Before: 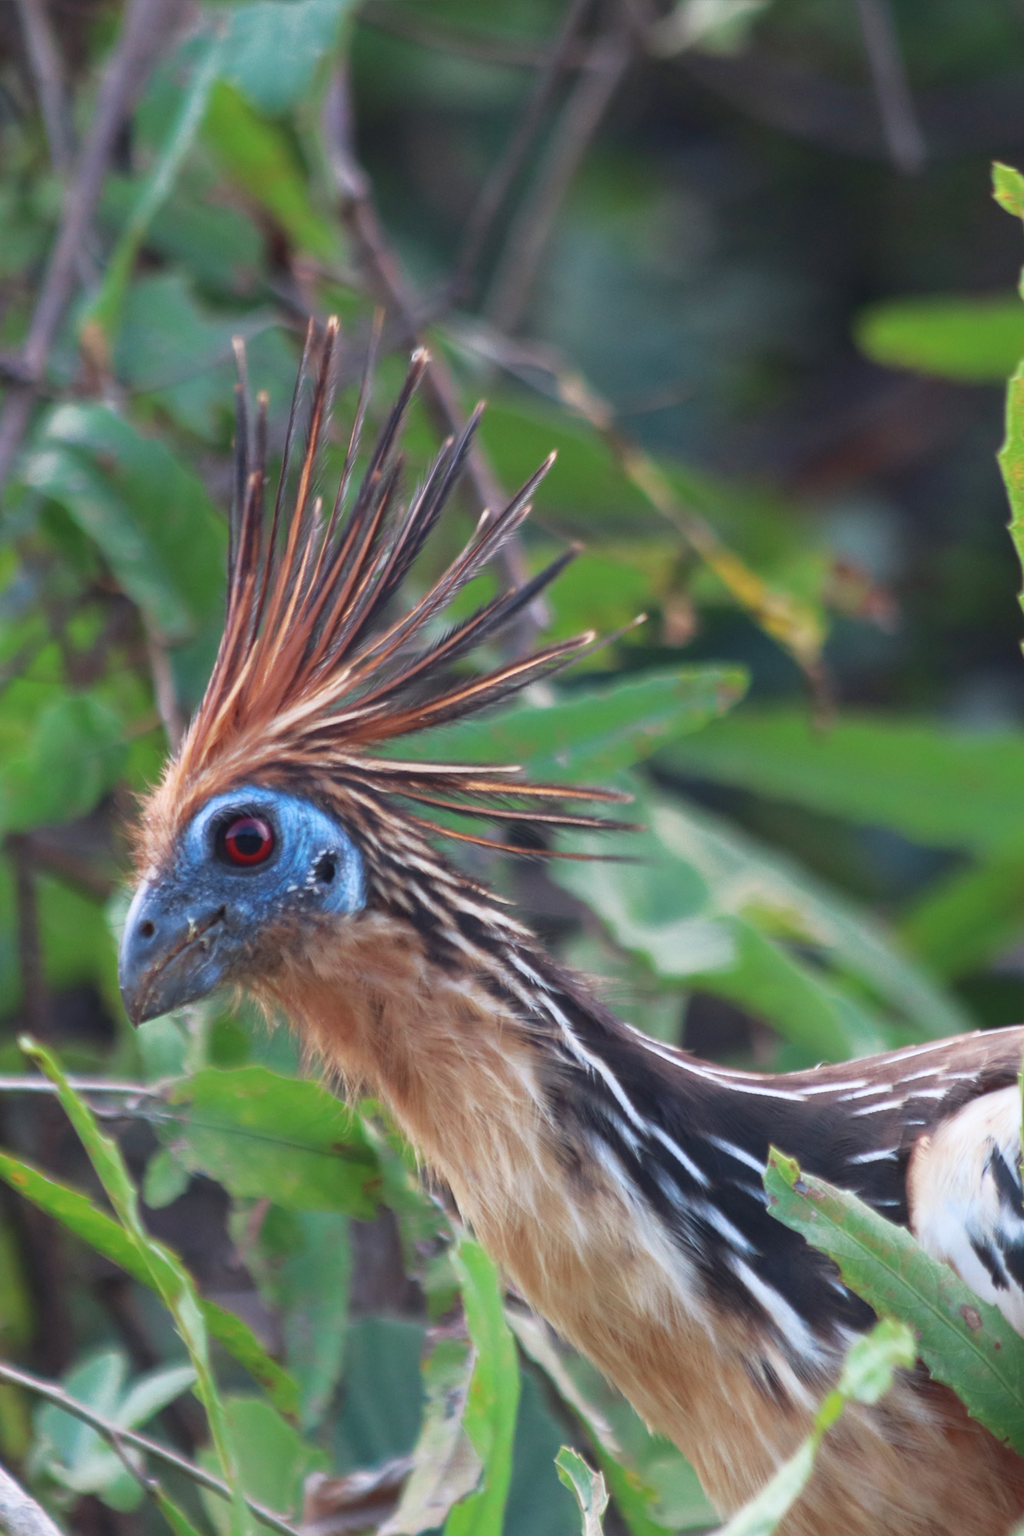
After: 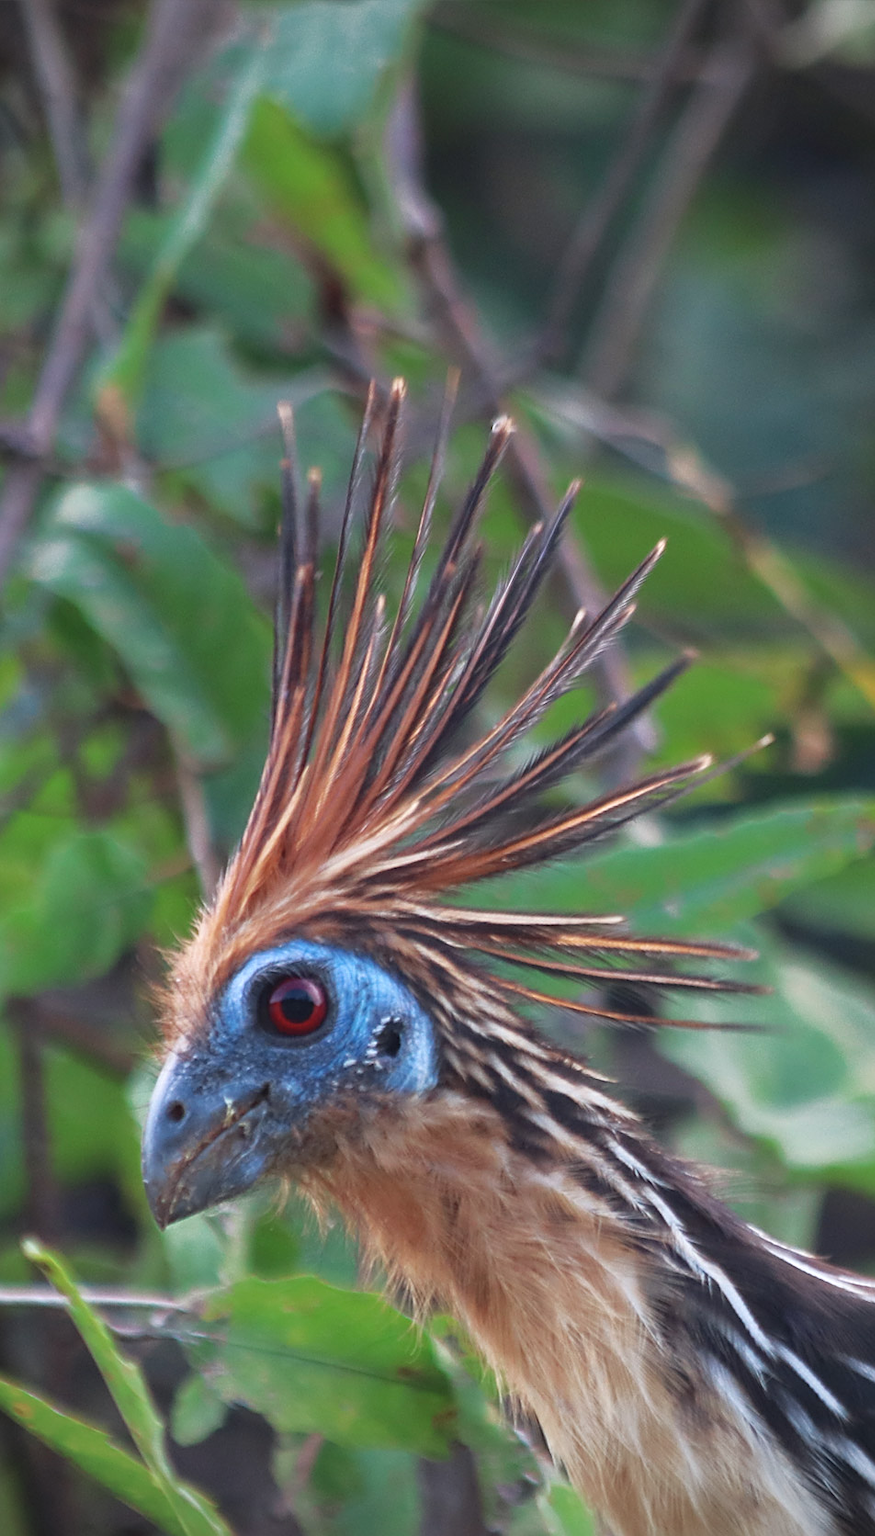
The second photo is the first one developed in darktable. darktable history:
crop: right 28.49%, bottom 16.39%
sharpen: on, module defaults
vignetting: fall-off radius 60.79%
